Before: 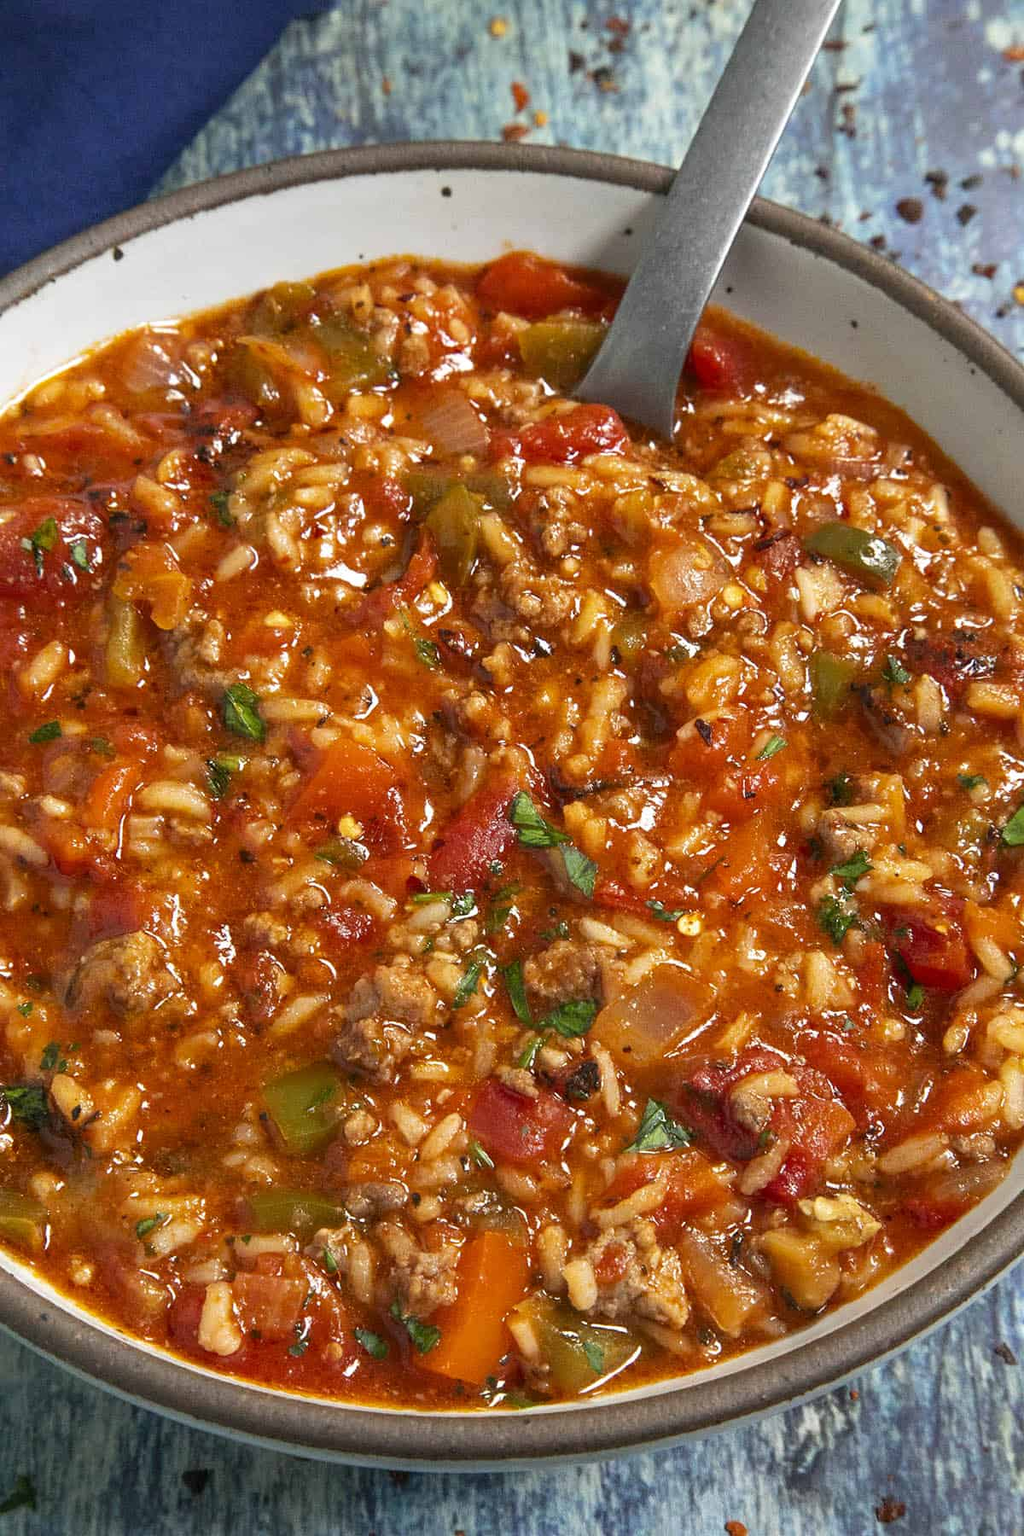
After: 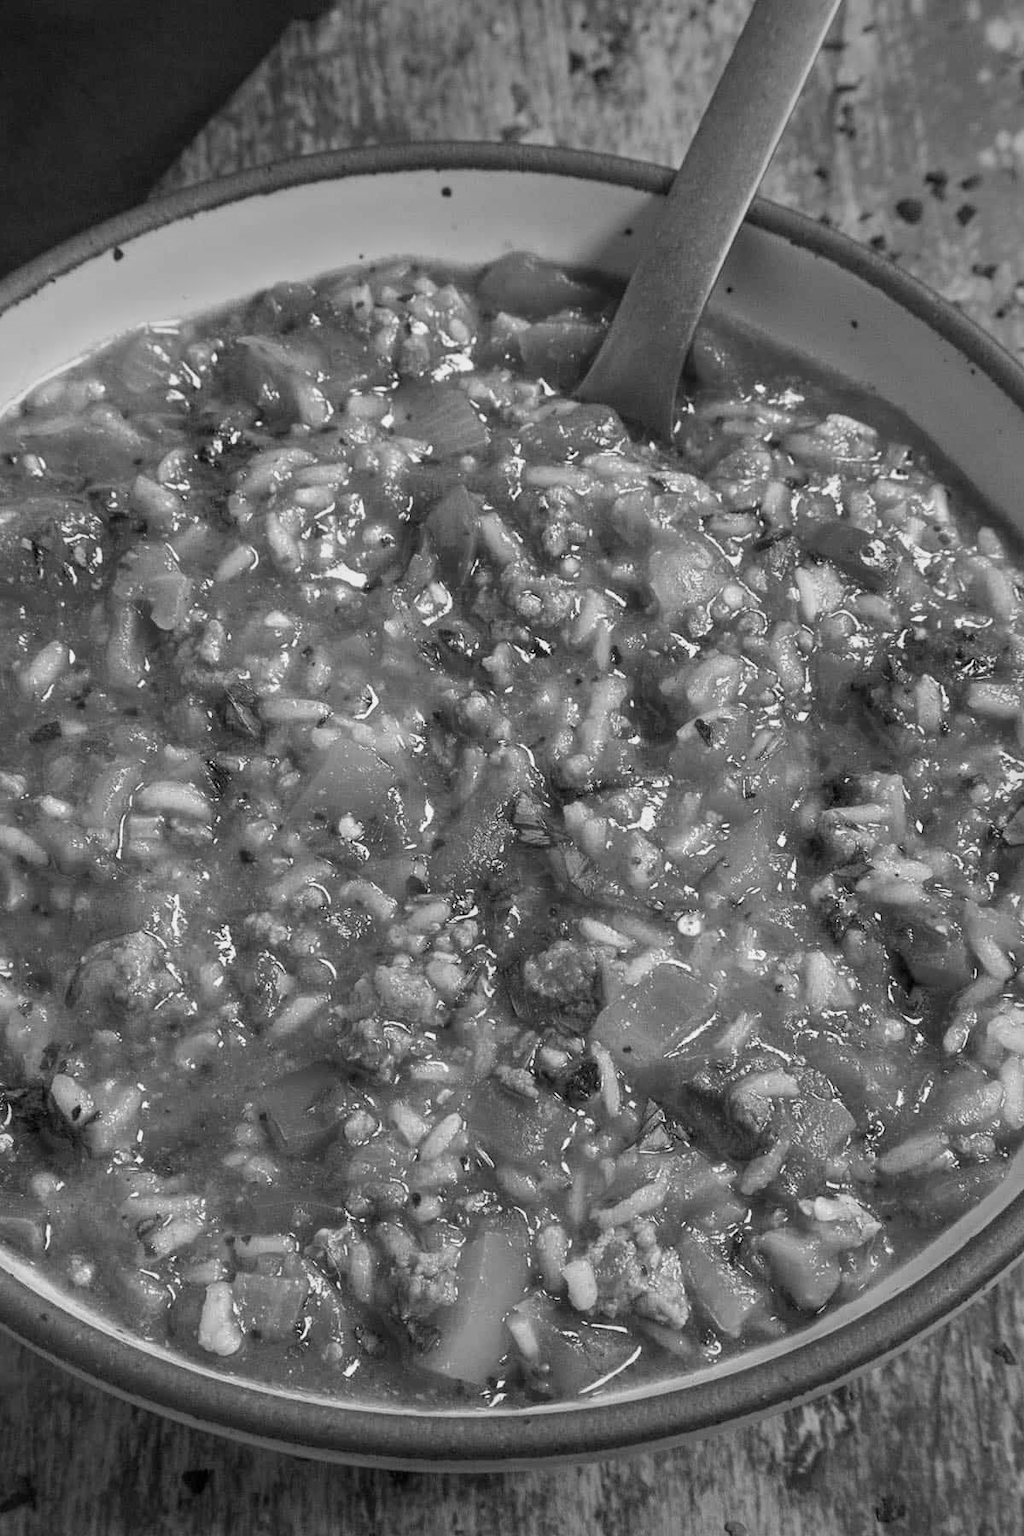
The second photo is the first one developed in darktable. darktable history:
monochrome: a 79.32, b 81.83, size 1.1
color correction: highlights a* 3.12, highlights b* -1.55, shadows a* -0.101, shadows b* 2.52, saturation 0.98
